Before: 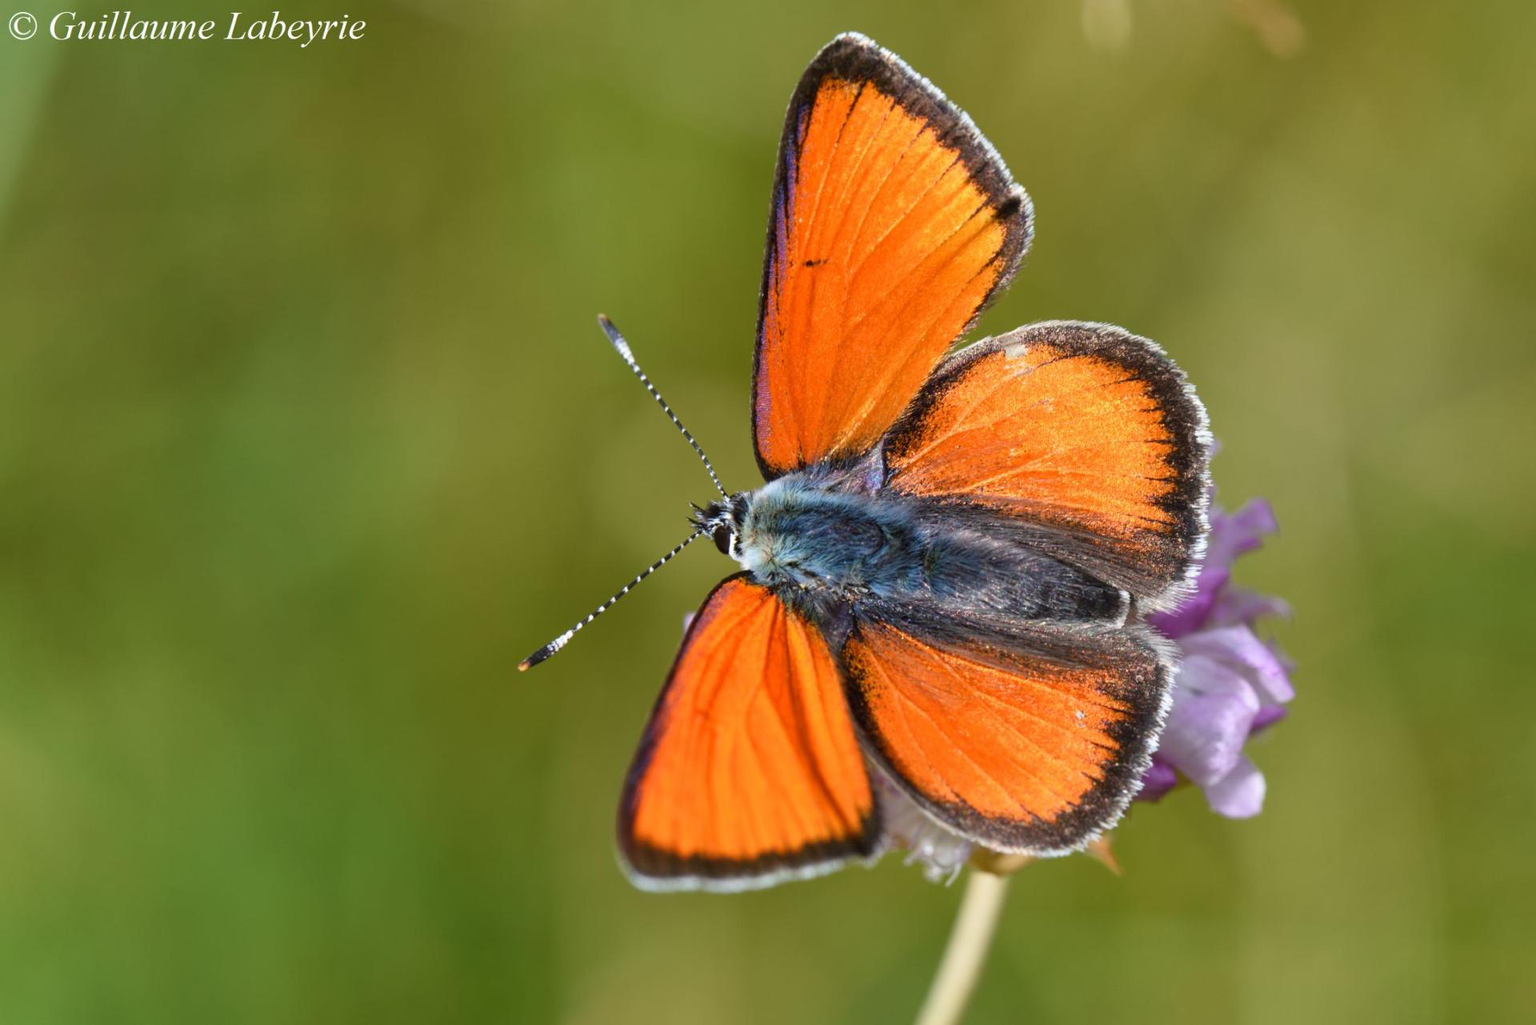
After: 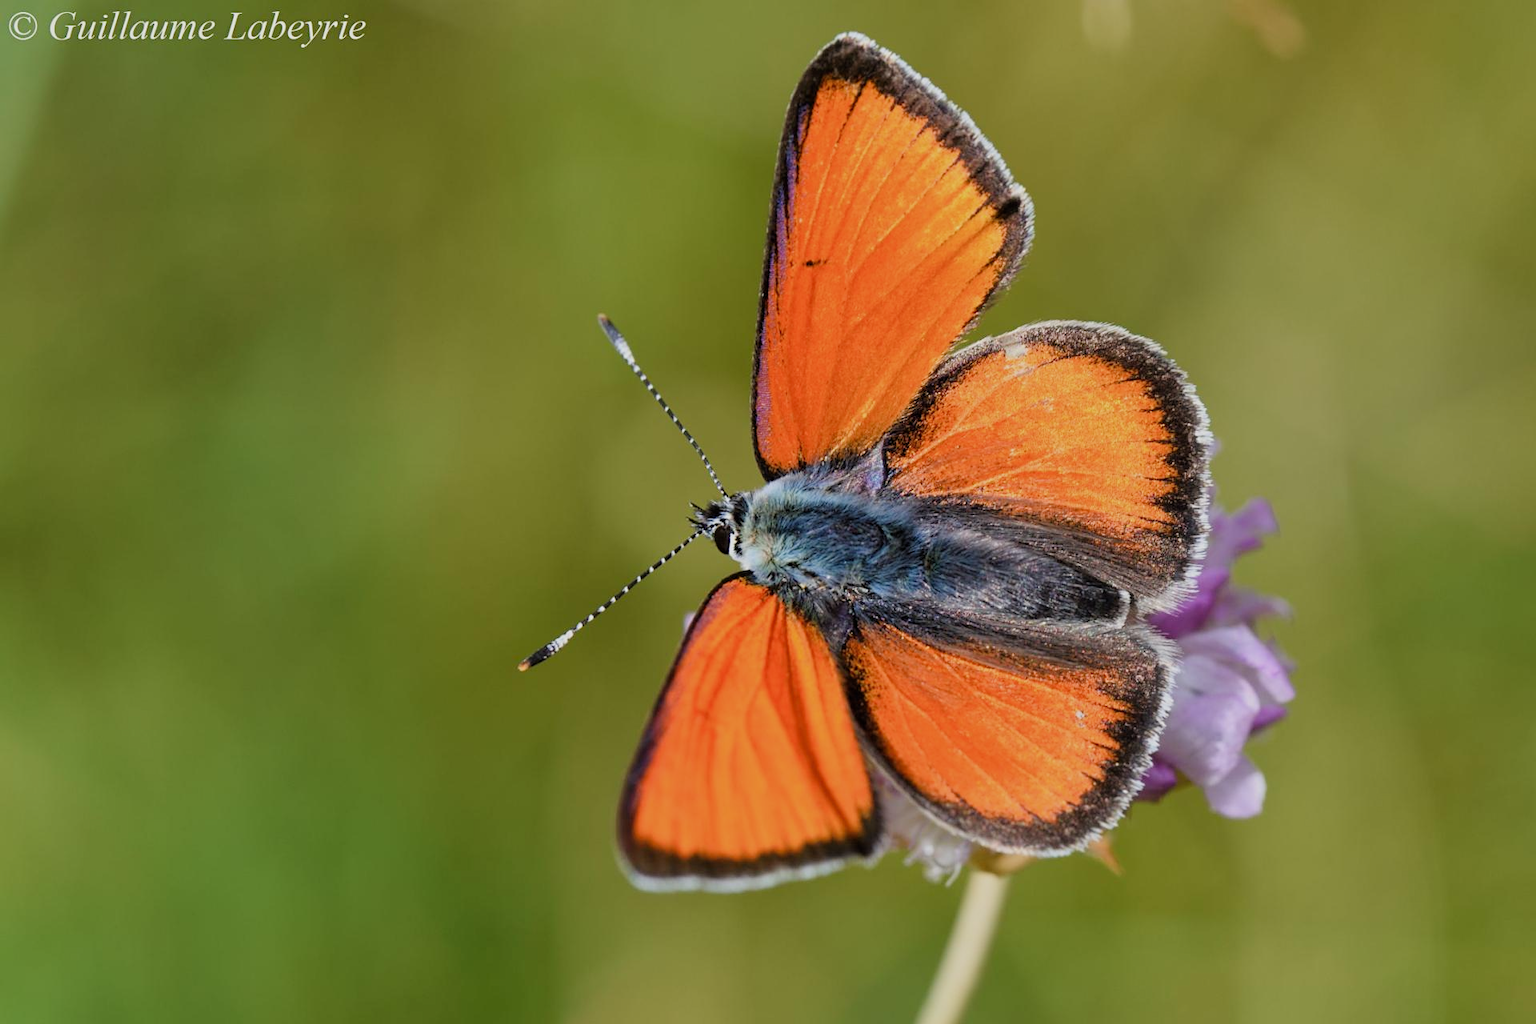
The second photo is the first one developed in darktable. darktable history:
filmic rgb: black relative exposure -7.98 EV, white relative exposure 4.03 EV, threshold 2.99 EV, hardness 4.1, enable highlight reconstruction true
sharpen: amount 0.212
